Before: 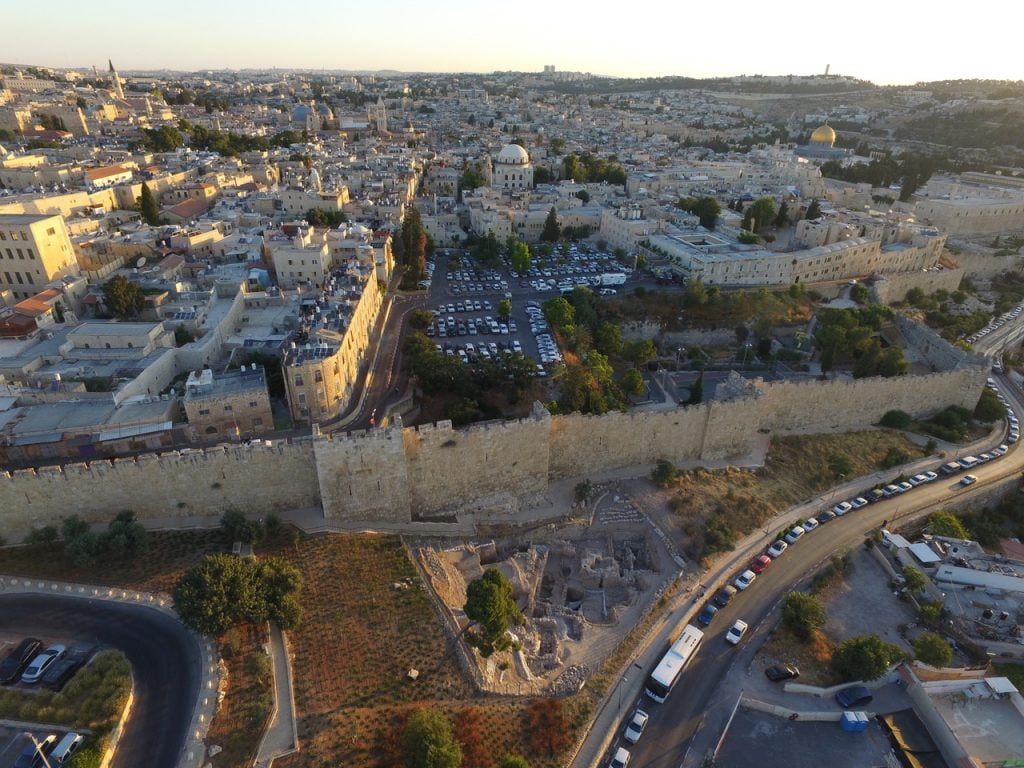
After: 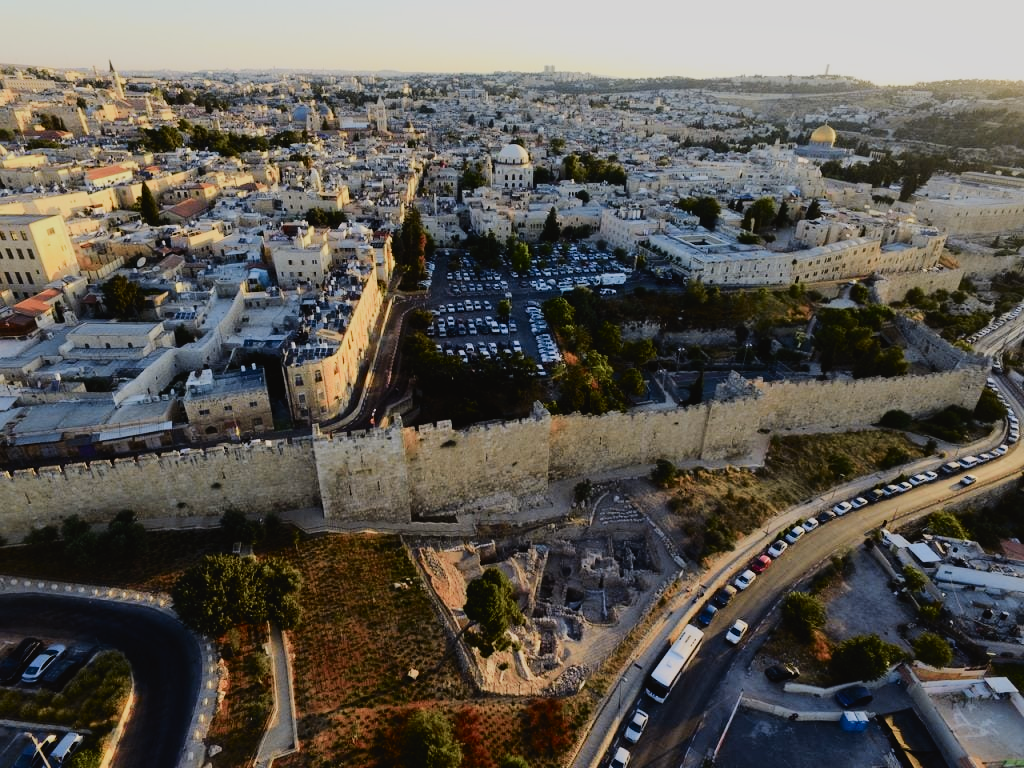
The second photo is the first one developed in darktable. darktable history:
filmic rgb: black relative exposure -6.18 EV, white relative exposure 6.97 EV, threshold 2.97 EV, hardness 2.24, enable highlight reconstruction true
exposure: black level correction 0.001, compensate highlight preservation false
tone curve: curves: ch0 [(0, 0.021) (0.049, 0.044) (0.158, 0.113) (0.351, 0.331) (0.485, 0.505) (0.656, 0.696) (0.868, 0.887) (1, 0.969)]; ch1 [(0, 0) (0.322, 0.328) (0.434, 0.438) (0.473, 0.477) (0.502, 0.503) (0.522, 0.526) (0.564, 0.591) (0.602, 0.632) (0.677, 0.701) (0.859, 0.885) (1, 1)]; ch2 [(0, 0) (0.33, 0.301) (0.452, 0.434) (0.502, 0.505) (0.535, 0.554) (0.565, 0.598) (0.618, 0.629) (1, 1)], color space Lab, independent channels, preserve colors none
shadows and highlights: shadows 25.86, highlights -25
tone equalizer: -8 EV -0.439 EV, -7 EV -0.372 EV, -6 EV -0.346 EV, -5 EV -0.242 EV, -3 EV 0.223 EV, -2 EV 0.335 EV, -1 EV 0.365 EV, +0 EV 0.409 EV, edges refinement/feathering 500, mask exposure compensation -1.57 EV, preserve details no
